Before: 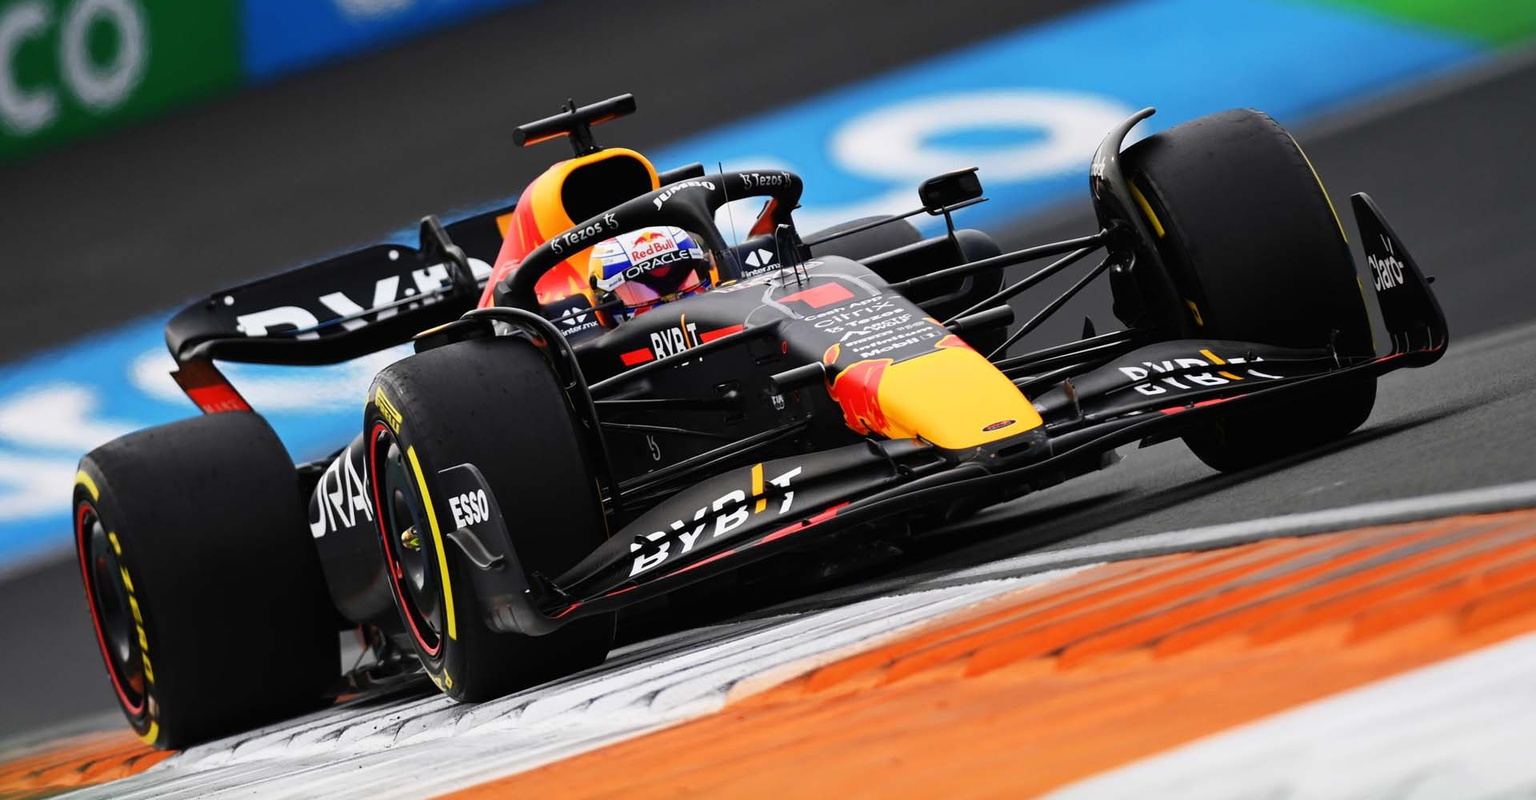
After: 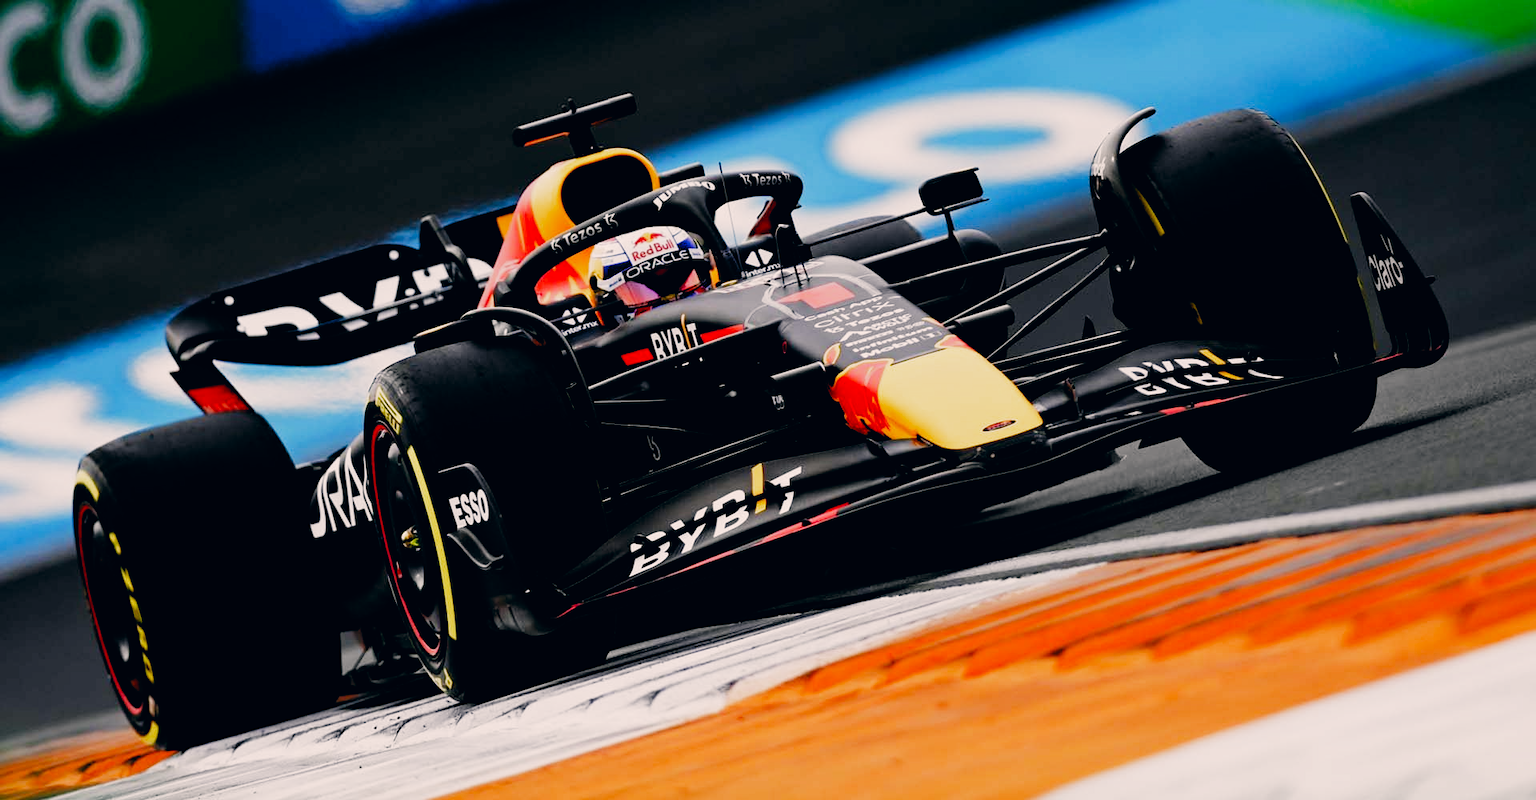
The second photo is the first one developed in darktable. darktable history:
color correction: highlights a* 5.45, highlights b* 5.35, shadows a* -4.11, shadows b* -5.02
filmic rgb: black relative exposure -4.03 EV, white relative exposure 3 EV, hardness 2.98, contrast 1.386, preserve chrominance no, color science v4 (2020), contrast in shadows soft, contrast in highlights soft
